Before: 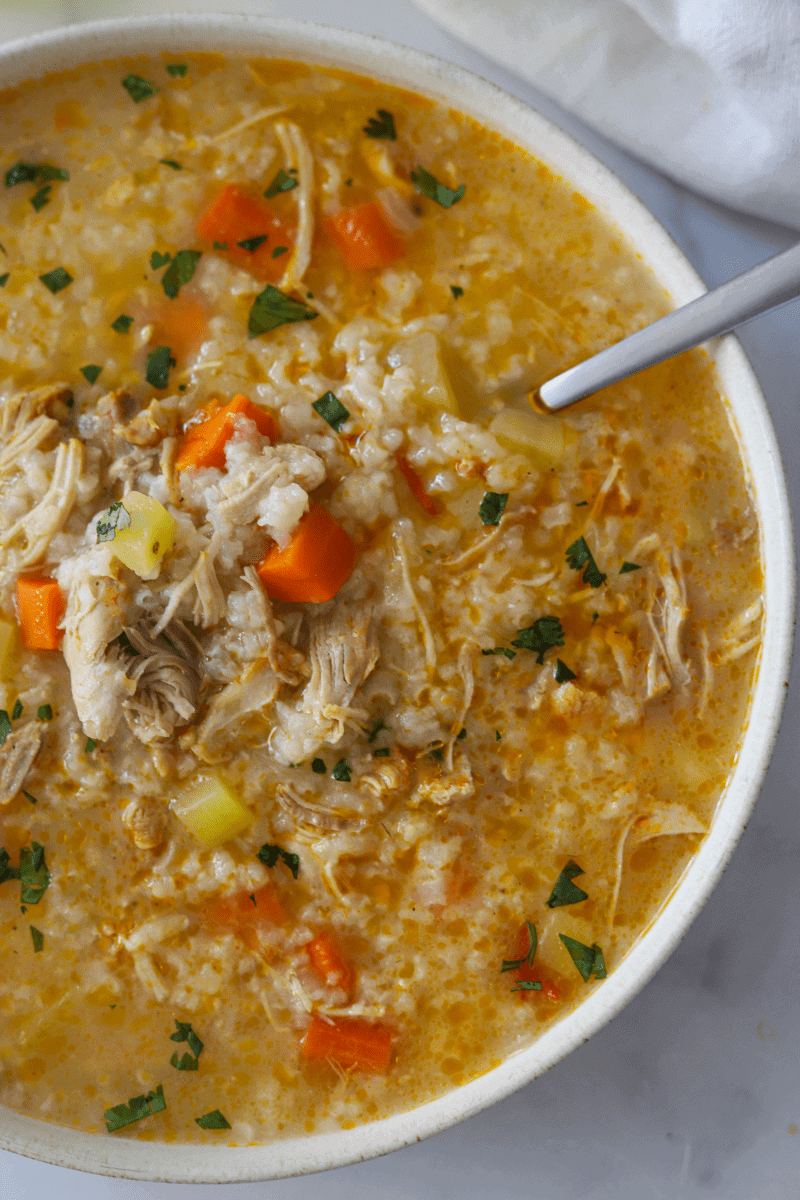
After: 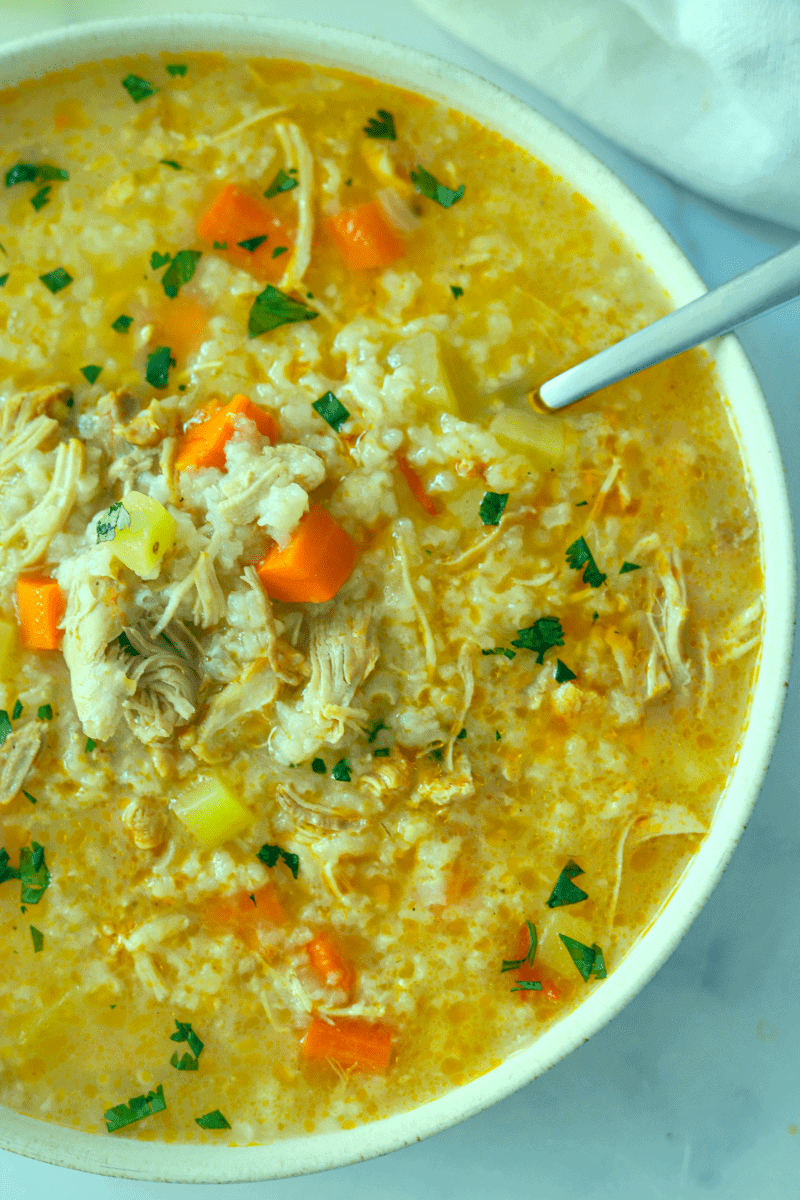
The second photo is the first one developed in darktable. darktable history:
local contrast: mode bilateral grid, contrast 25, coarseness 50, detail 123%, midtone range 0.2
levels: levels [0, 0.397, 0.955]
color correction: highlights a* -20.08, highlights b* 9.8, shadows a* -20.4, shadows b* -10.76
